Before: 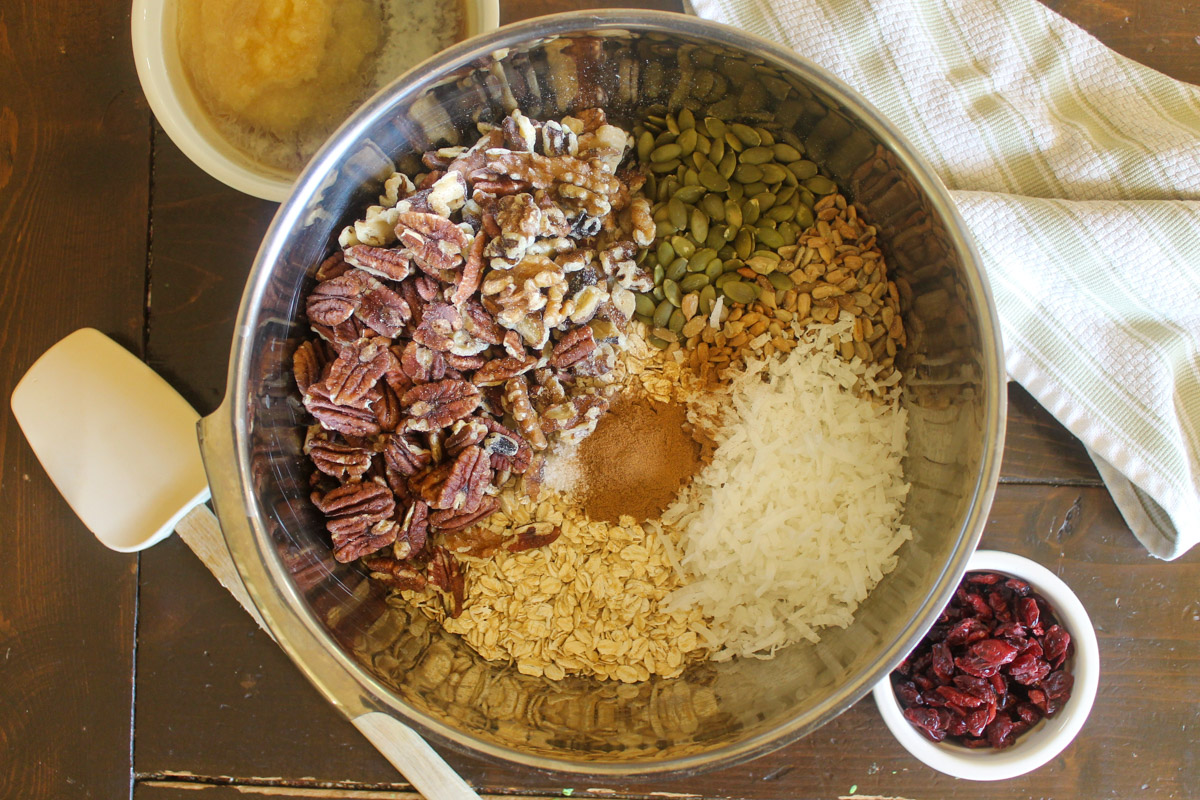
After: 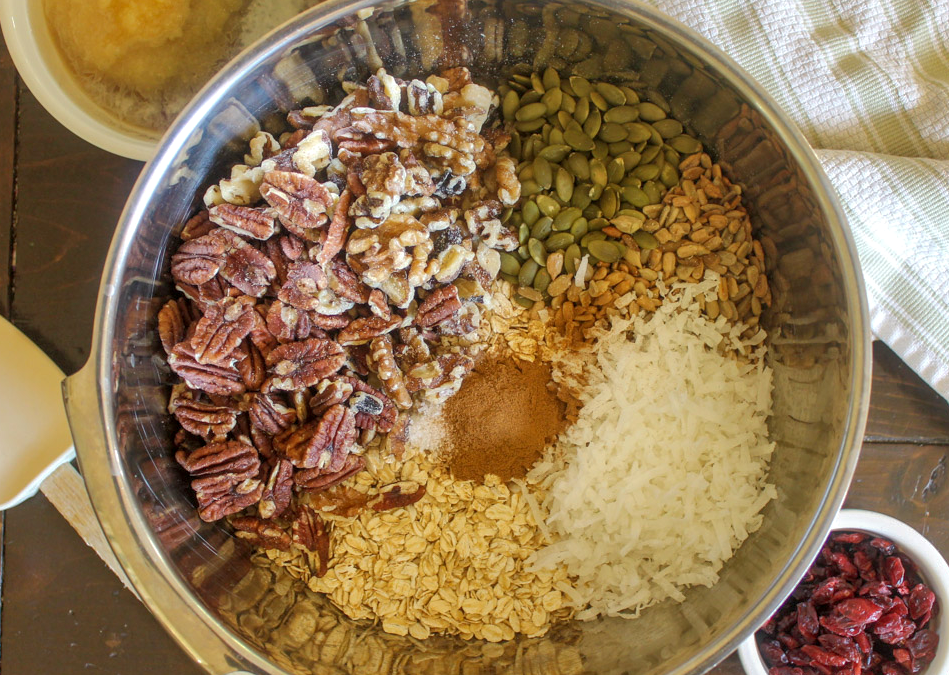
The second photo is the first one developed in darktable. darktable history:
local contrast: on, module defaults
shadows and highlights: on, module defaults
crop: left 11.299%, top 5.137%, right 9.599%, bottom 10.444%
